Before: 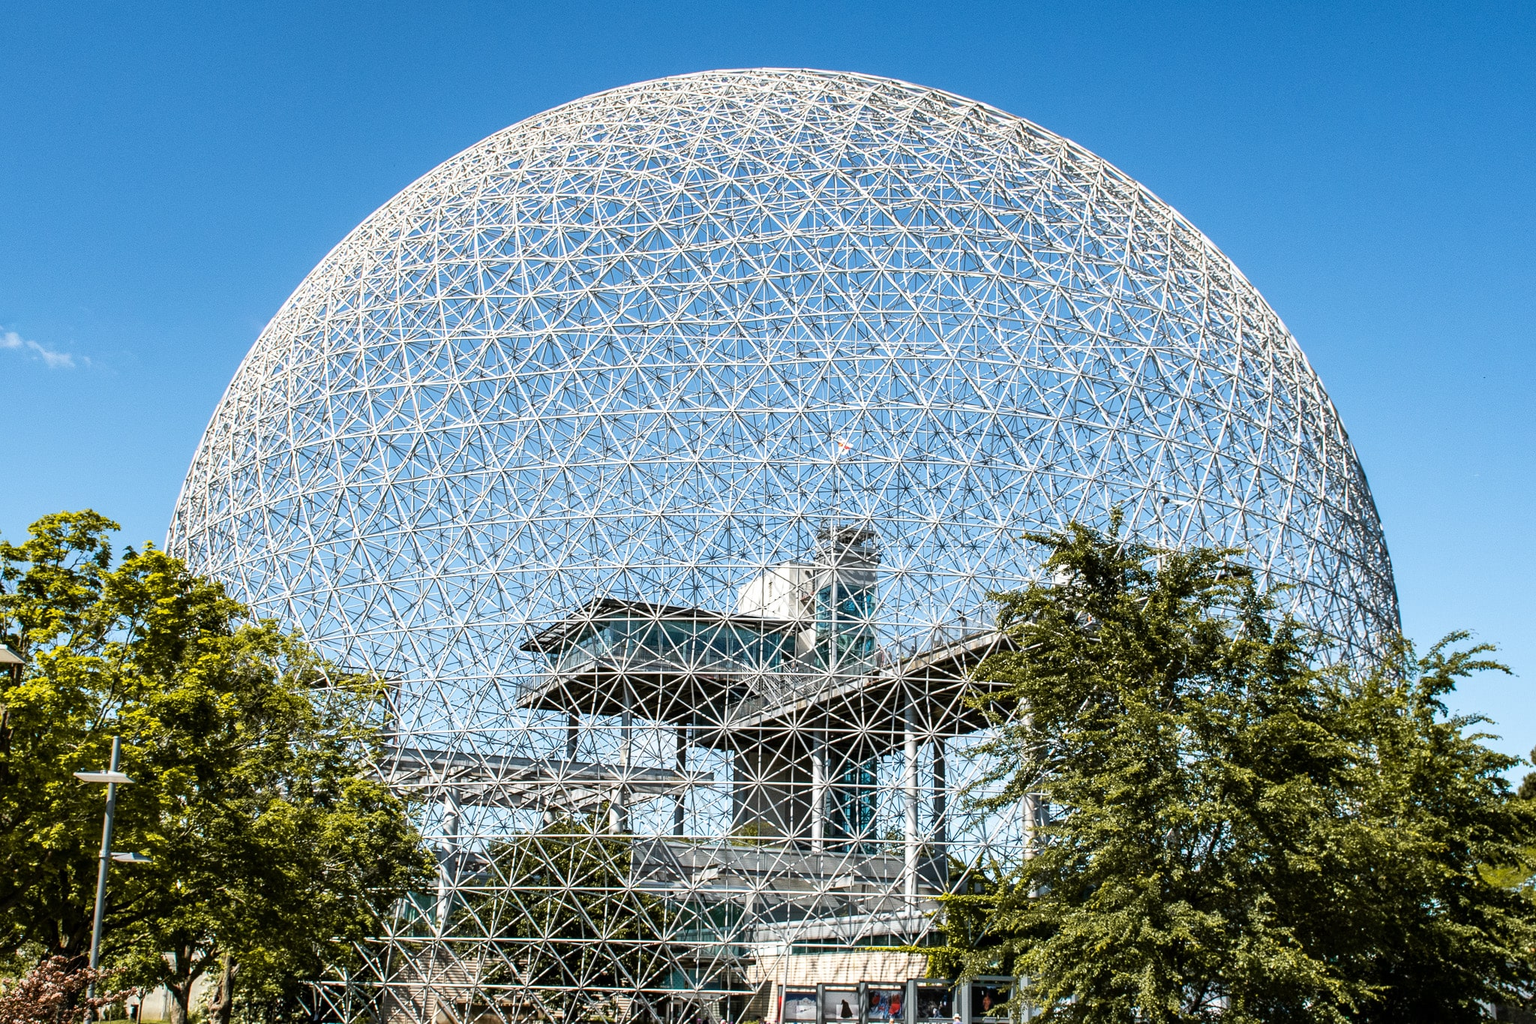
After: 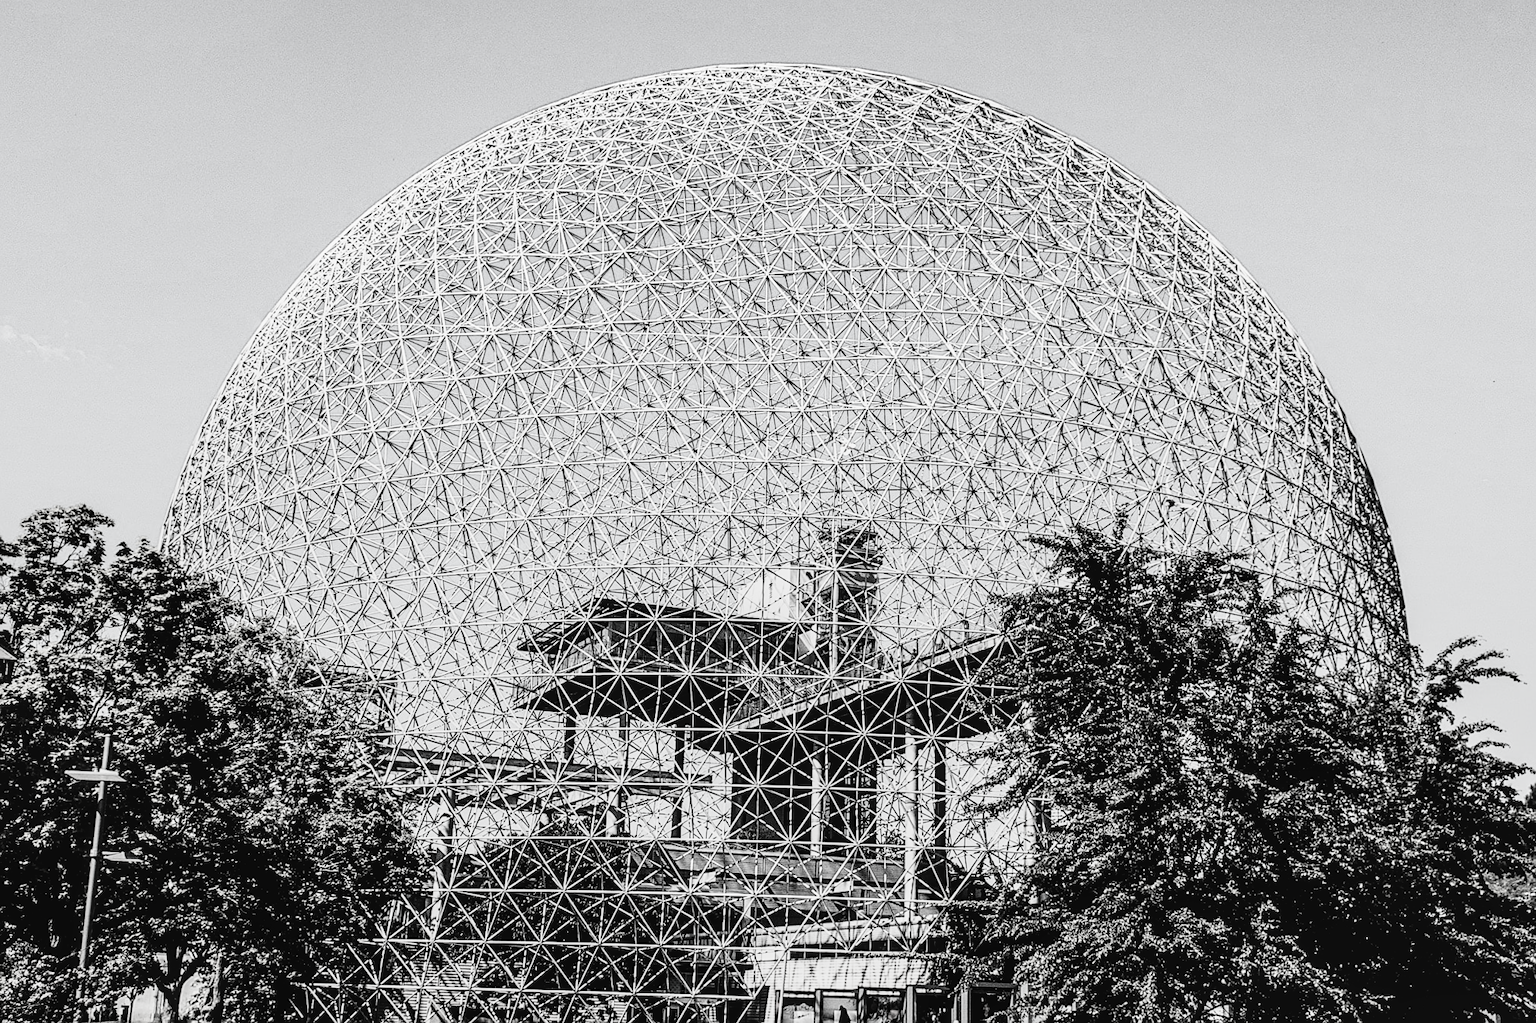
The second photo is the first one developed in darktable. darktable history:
crop and rotate: angle -0.406°
contrast brightness saturation: contrast 0.212, brightness -0.11, saturation 0.21
color zones: curves: ch0 [(0.004, 0.306) (0.107, 0.448) (0.252, 0.656) (0.41, 0.398) (0.595, 0.515) (0.768, 0.628)]; ch1 [(0.07, 0.323) (0.151, 0.452) (0.252, 0.608) (0.346, 0.221) (0.463, 0.189) (0.61, 0.368) (0.735, 0.395) (0.921, 0.412)]; ch2 [(0, 0.476) (0.132, 0.512) (0.243, 0.512) (0.397, 0.48) (0.522, 0.376) (0.634, 0.536) (0.761, 0.46)], mix -62.84%
sharpen: amount 0.499
local contrast: on, module defaults
filmic rgb: black relative exposure -5.06 EV, white relative exposure 3.5 EV, hardness 3.18, contrast 1.508, highlights saturation mix -48.94%, color science v4 (2020)
